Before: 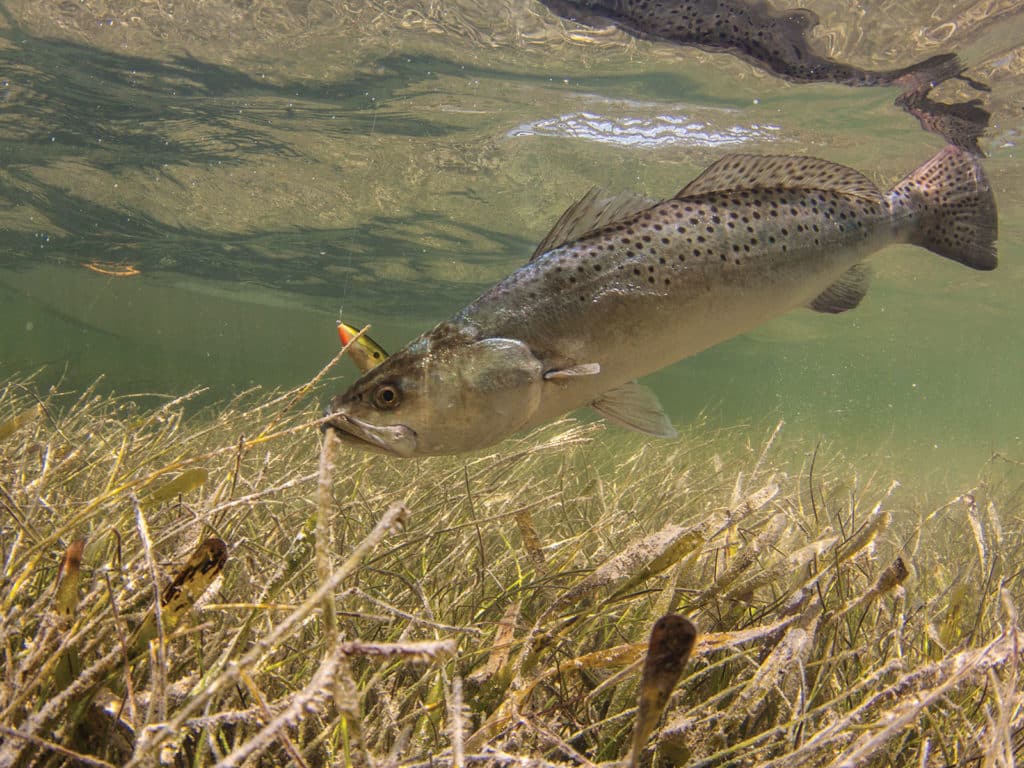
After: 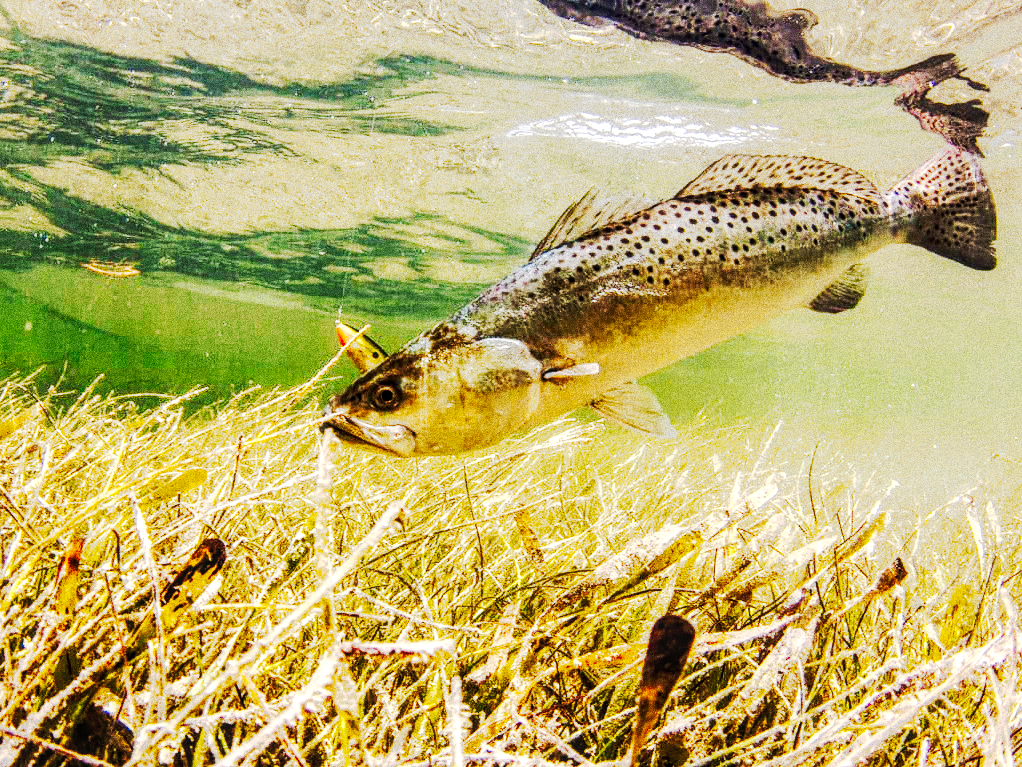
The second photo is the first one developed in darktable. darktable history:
local contrast: detail 130%
base curve: curves: ch0 [(0, 0) (0.007, 0.004) (0.027, 0.03) (0.046, 0.07) (0.207, 0.54) (0.442, 0.872) (0.673, 0.972) (1, 1)], preserve colors none
tone curve: curves: ch0 [(0, 0) (0.003, 0.005) (0.011, 0.007) (0.025, 0.009) (0.044, 0.013) (0.069, 0.017) (0.1, 0.02) (0.136, 0.029) (0.177, 0.052) (0.224, 0.086) (0.277, 0.129) (0.335, 0.188) (0.399, 0.256) (0.468, 0.361) (0.543, 0.526) (0.623, 0.696) (0.709, 0.784) (0.801, 0.85) (0.898, 0.882) (1, 1)], preserve colors none
grain: coarseness 10.62 ISO, strength 55.56%
crop and rotate: left 0.126%
